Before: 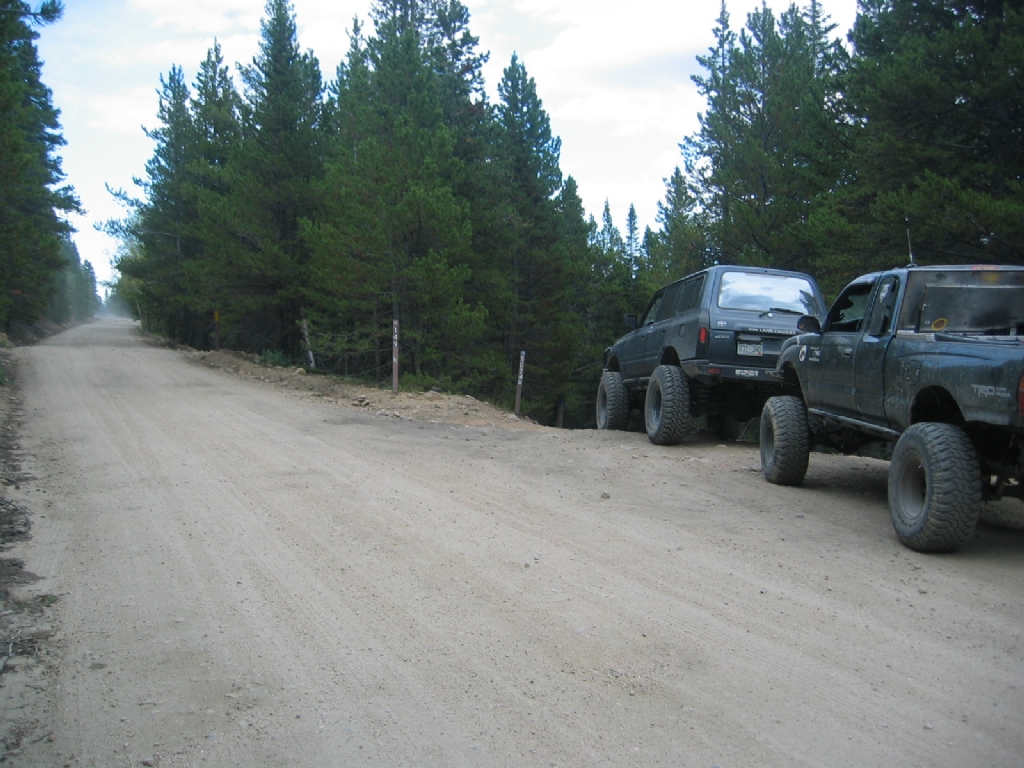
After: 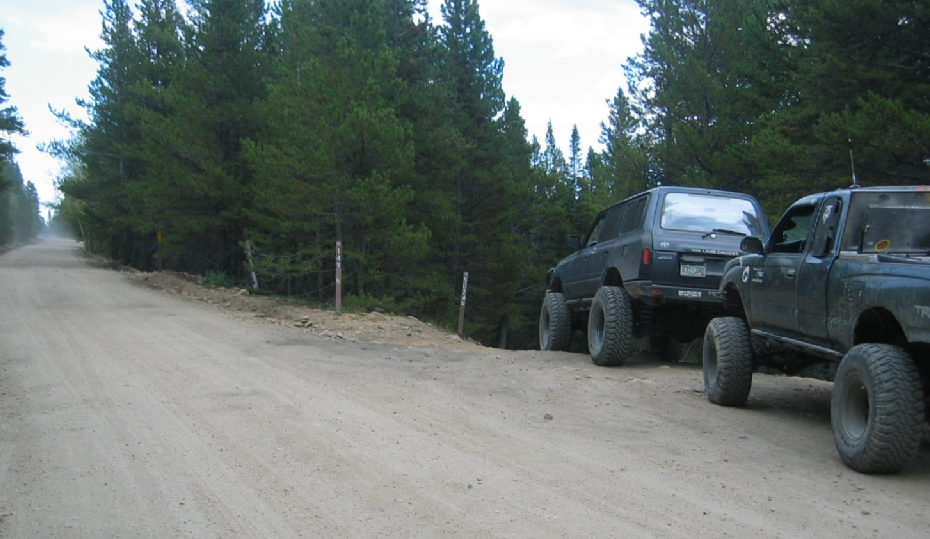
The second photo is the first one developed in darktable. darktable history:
white balance: emerald 1
crop: left 5.596%, top 10.314%, right 3.534%, bottom 19.395%
